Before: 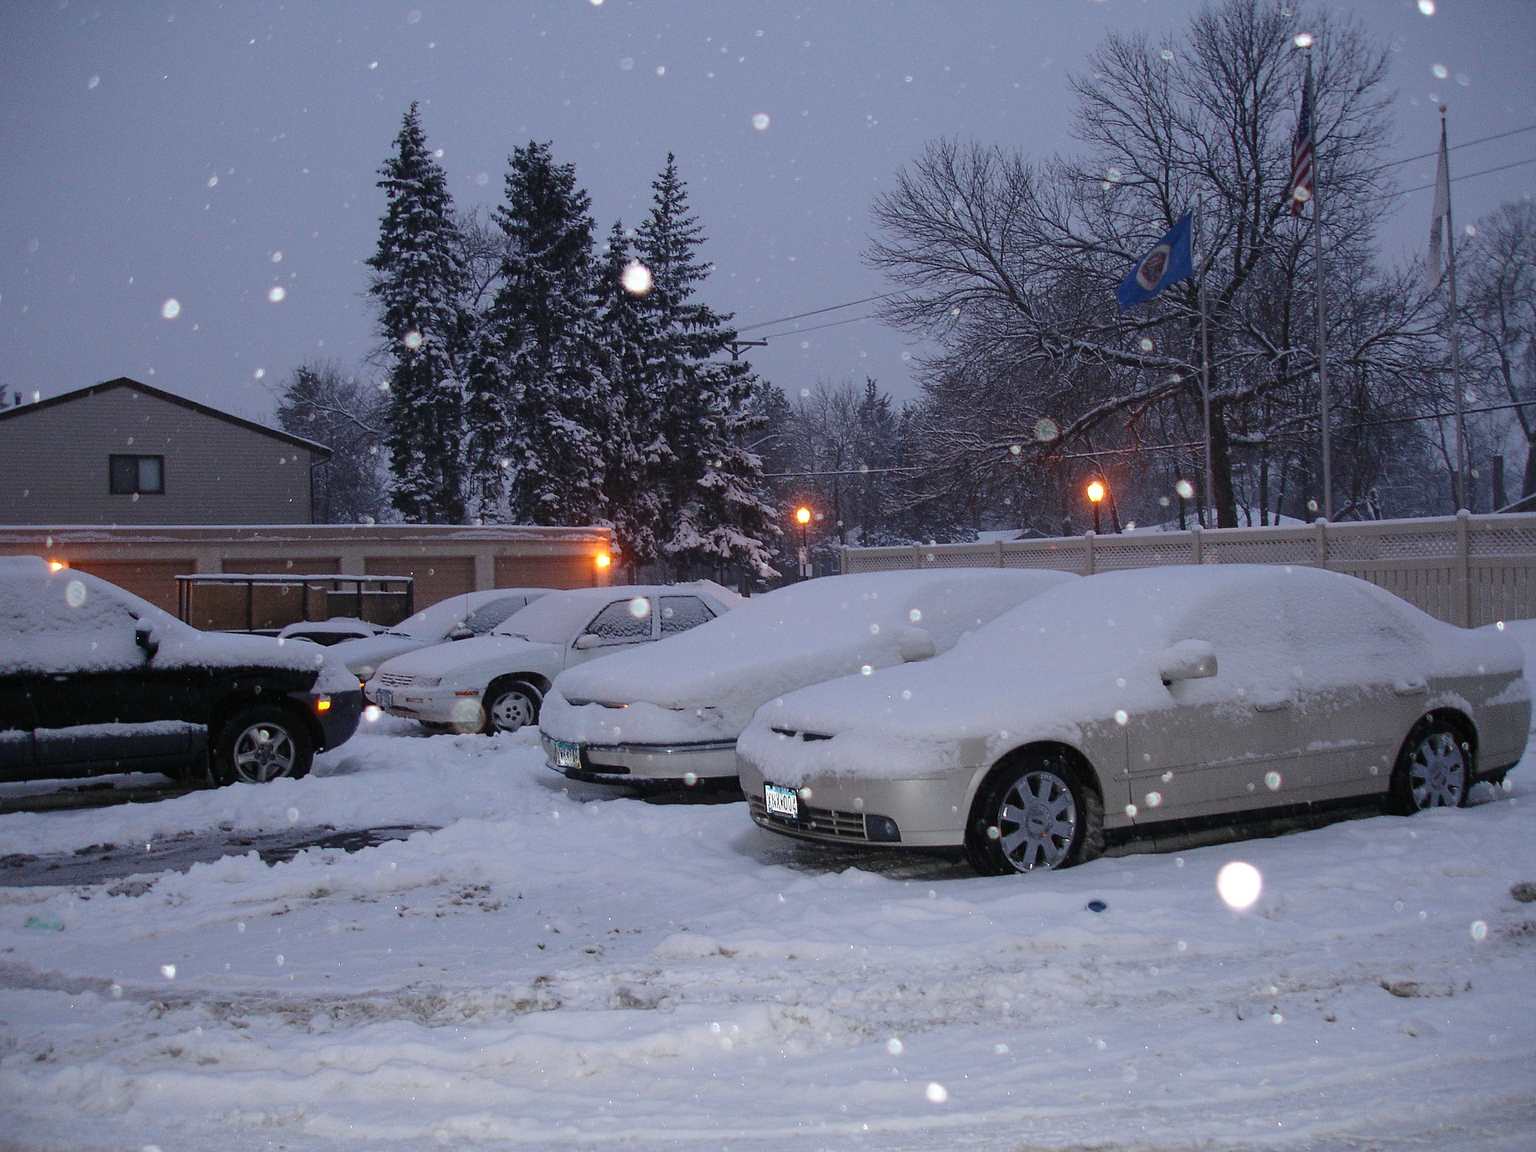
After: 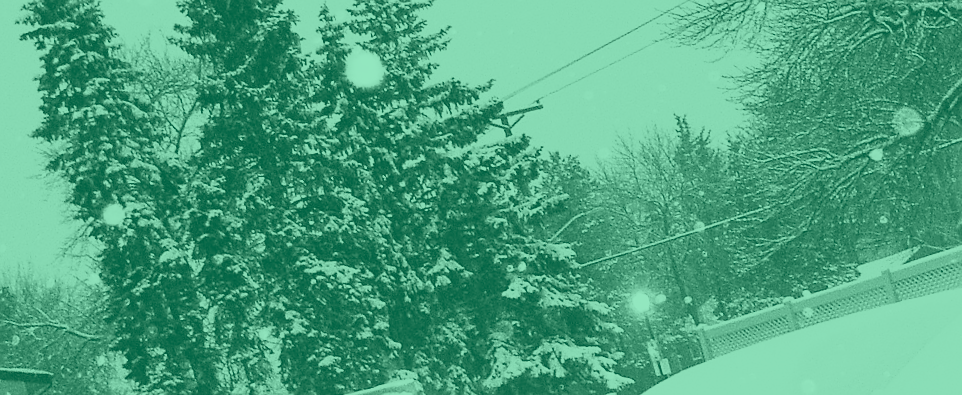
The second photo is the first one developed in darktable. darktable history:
crop: left 15.306%, top 9.065%, right 30.789%, bottom 48.638%
sharpen: radius 0.969, amount 0.604
rotate and perspective: rotation -14.8°, crop left 0.1, crop right 0.903, crop top 0.25, crop bottom 0.748
colorize: hue 147.6°, saturation 65%, lightness 21.64%
color balance: mode lift, gamma, gain (sRGB), lift [0.97, 1, 1, 1], gamma [1.03, 1, 1, 1]
tone curve: curves: ch0 [(0, 0) (0.003, 0.005) (0.011, 0.018) (0.025, 0.041) (0.044, 0.072) (0.069, 0.113) (0.1, 0.163) (0.136, 0.221) (0.177, 0.289) (0.224, 0.366) (0.277, 0.452) (0.335, 0.546) (0.399, 0.65) (0.468, 0.763) (0.543, 0.885) (0.623, 0.93) (0.709, 0.946) (0.801, 0.963) (0.898, 0.981) (1, 1)], preserve colors none
